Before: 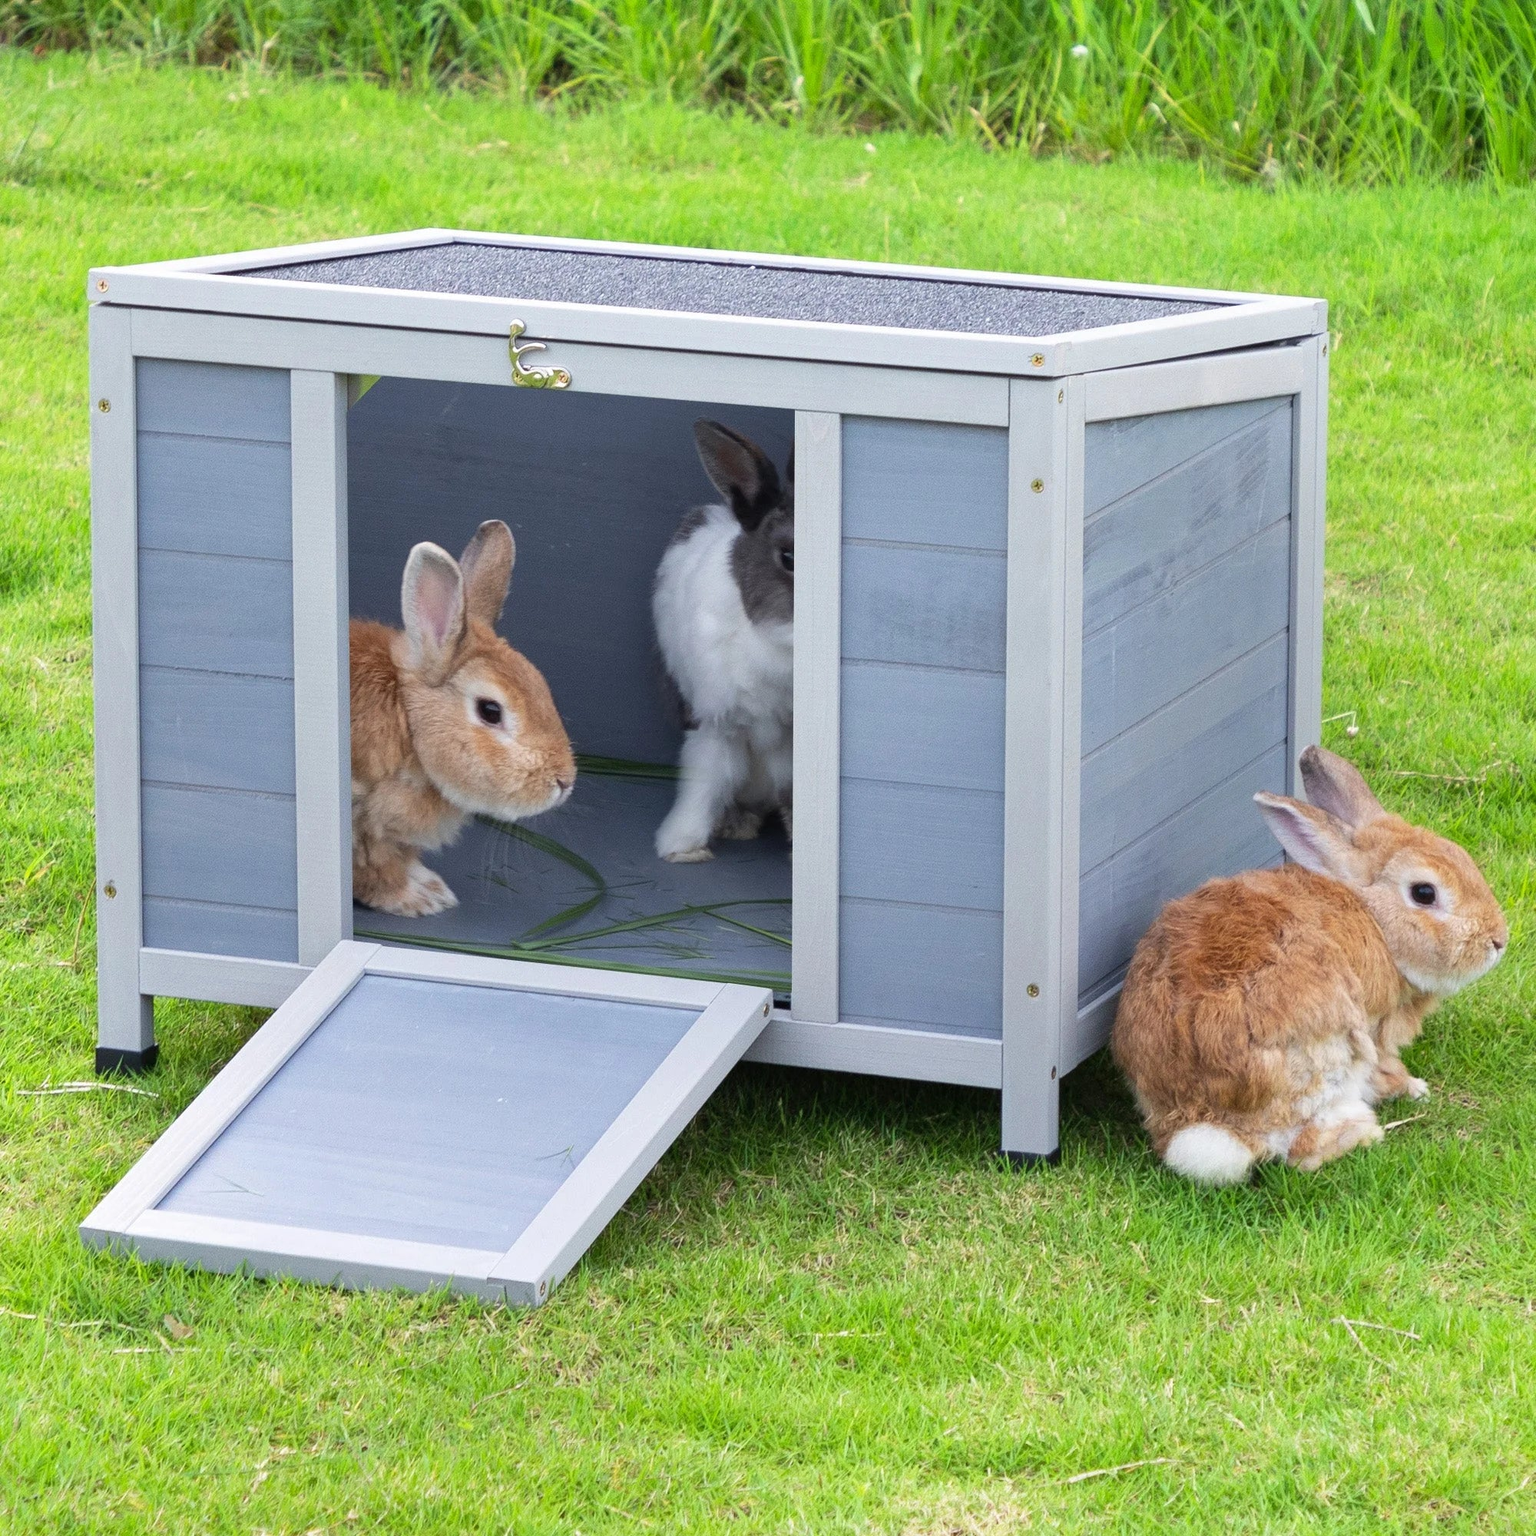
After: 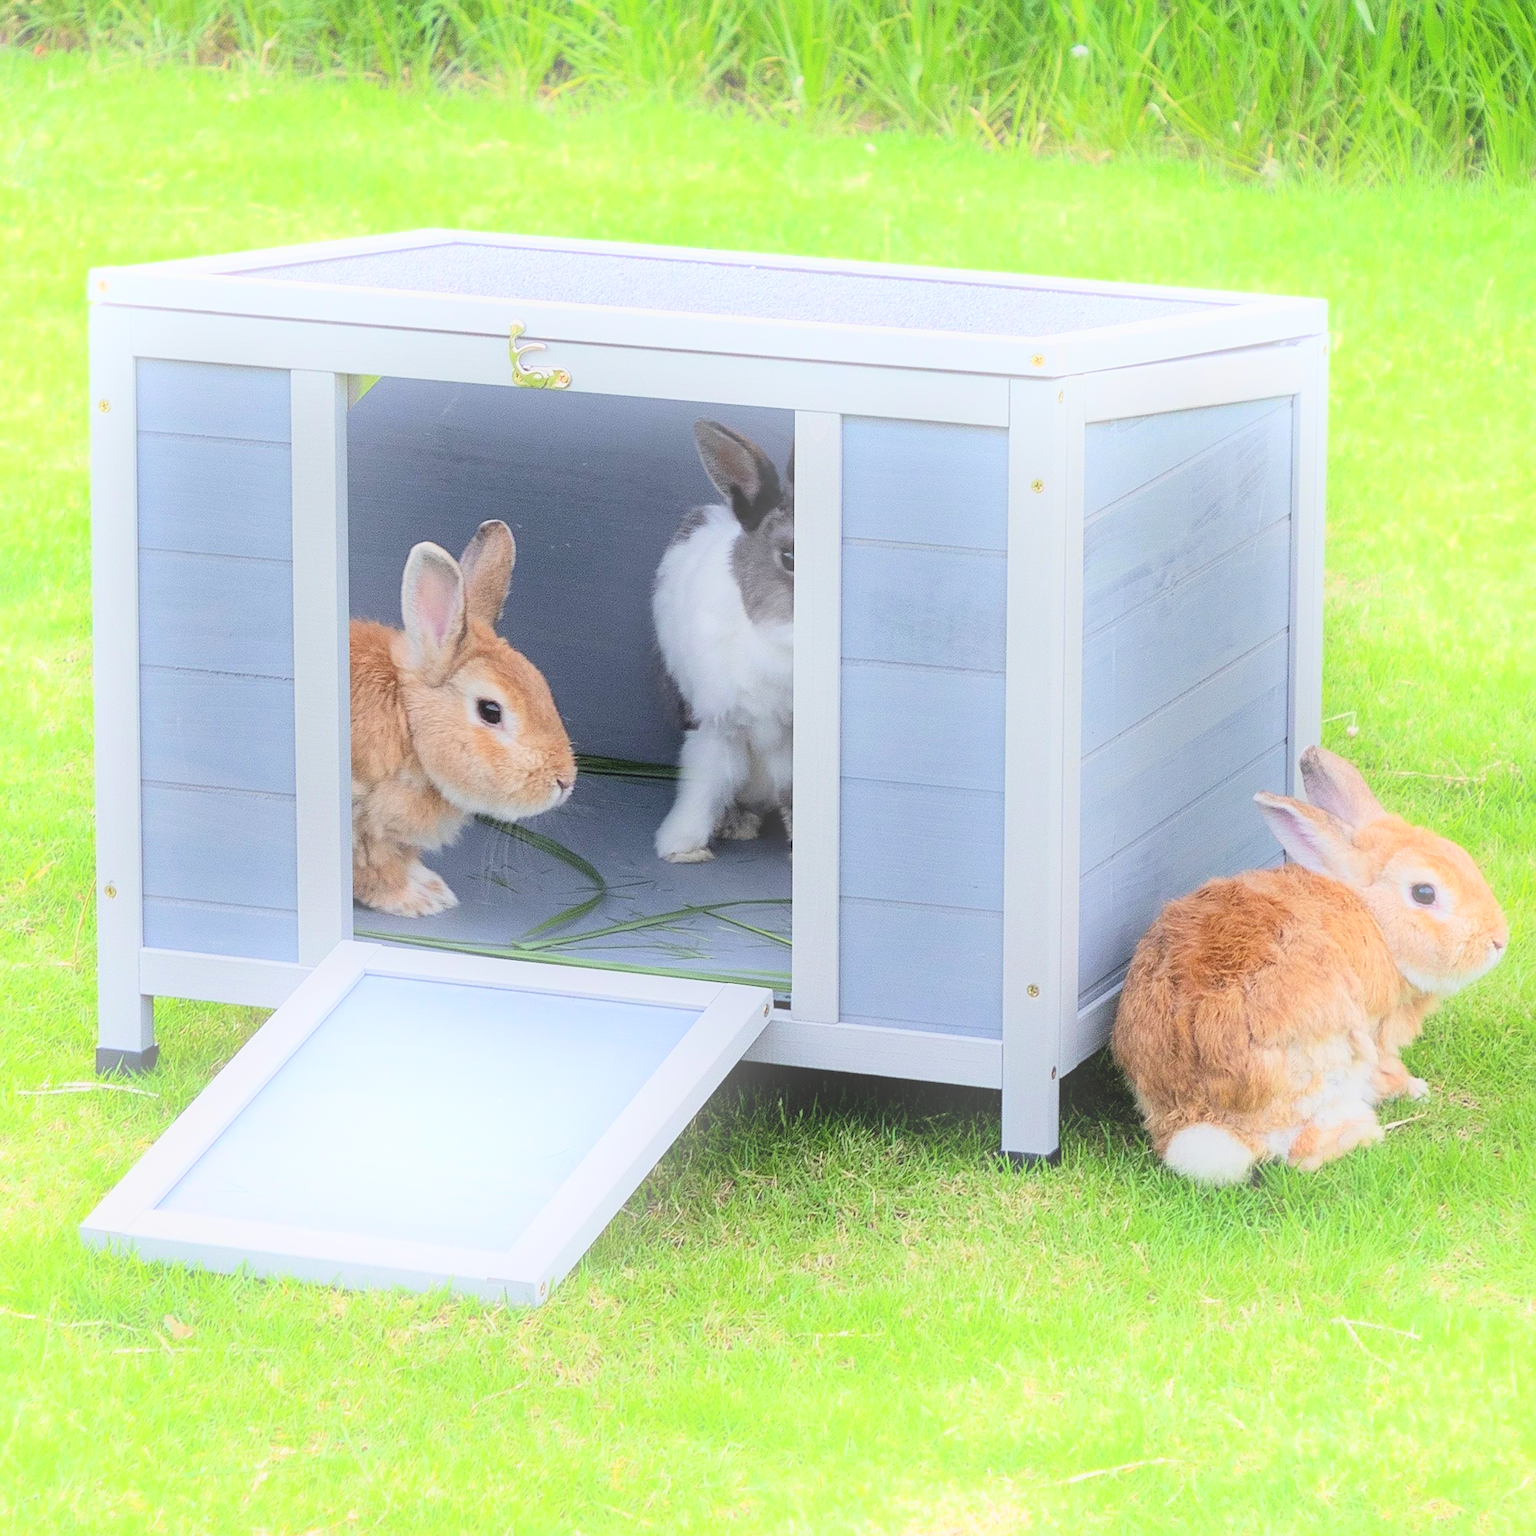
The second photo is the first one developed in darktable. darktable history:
exposure: exposure 0.74 EV, compensate highlight preservation false
filmic rgb: black relative exposure -7.15 EV, white relative exposure 5.36 EV, hardness 3.02, color science v6 (2022)
bloom: on, module defaults
sharpen: on, module defaults
